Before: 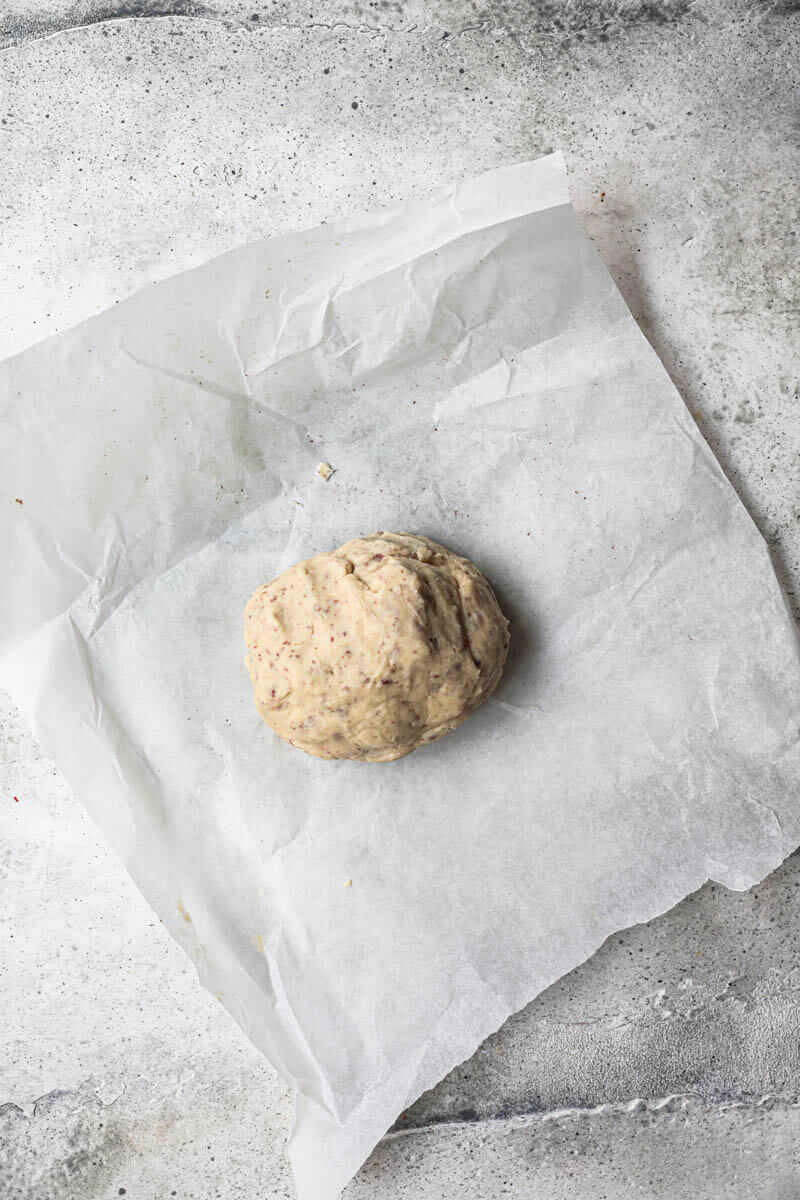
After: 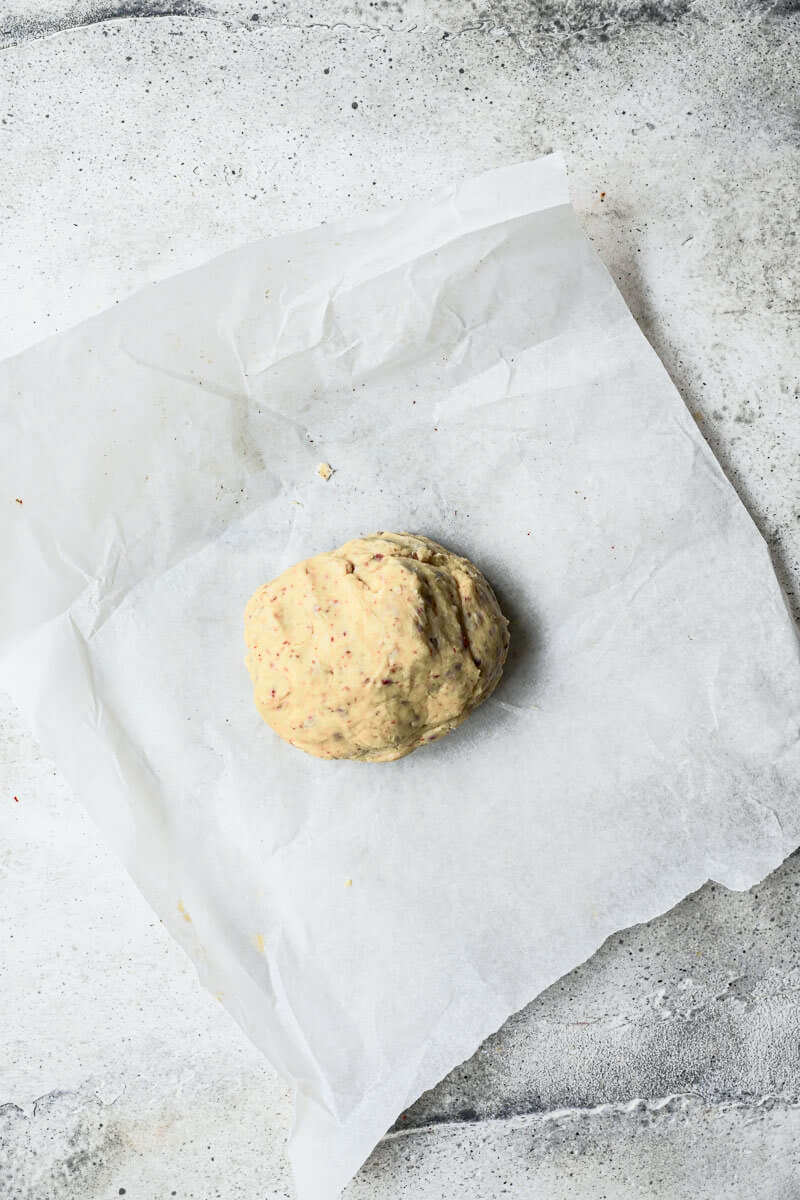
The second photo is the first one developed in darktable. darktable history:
exposure: black level correction 0.007, compensate highlight preservation false
tone curve: curves: ch0 [(0, 0.013) (0.104, 0.103) (0.258, 0.267) (0.448, 0.489) (0.709, 0.794) (0.895, 0.915) (0.994, 0.971)]; ch1 [(0, 0) (0.335, 0.298) (0.446, 0.416) (0.488, 0.488) (0.515, 0.504) (0.581, 0.615) (0.635, 0.661) (1, 1)]; ch2 [(0, 0) (0.314, 0.306) (0.436, 0.447) (0.502, 0.5) (0.538, 0.541) (0.568, 0.603) (0.641, 0.635) (0.717, 0.701) (1, 1)], color space Lab, independent channels, preserve colors none
